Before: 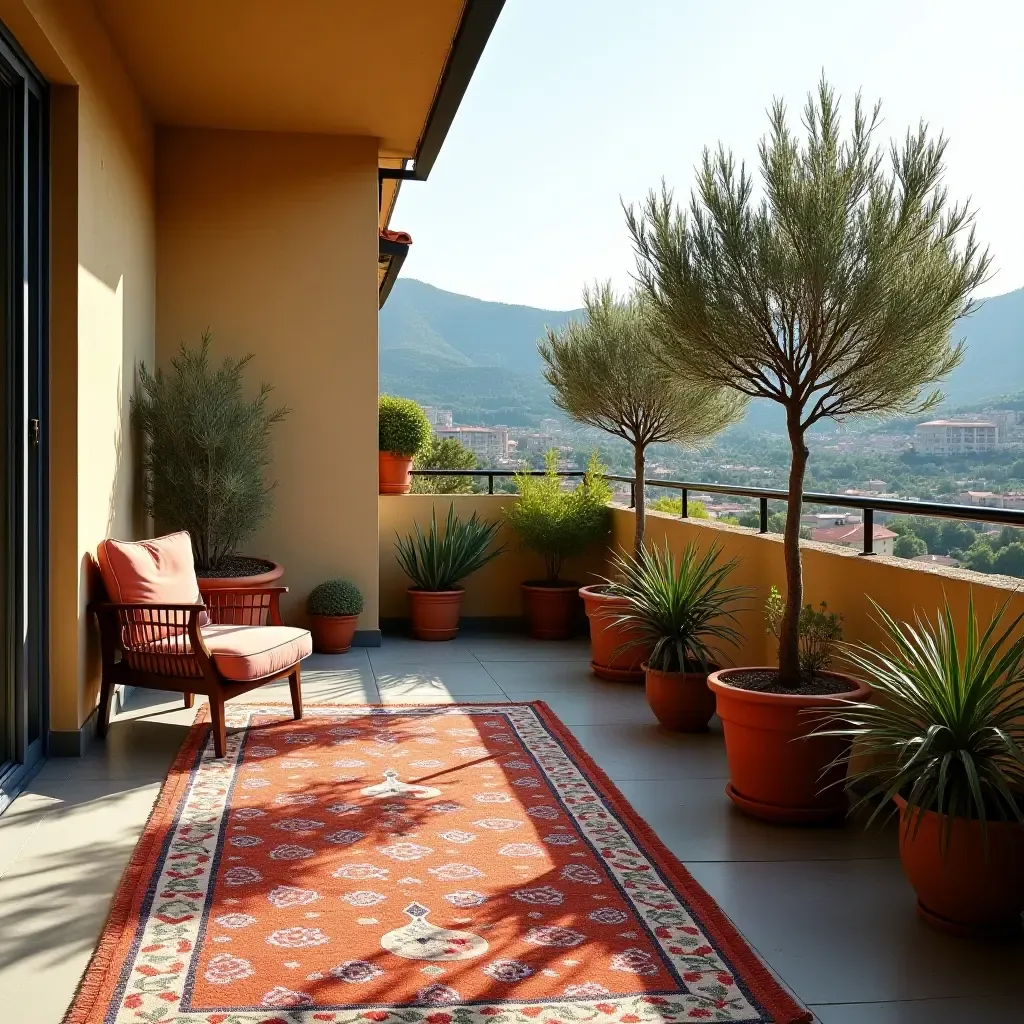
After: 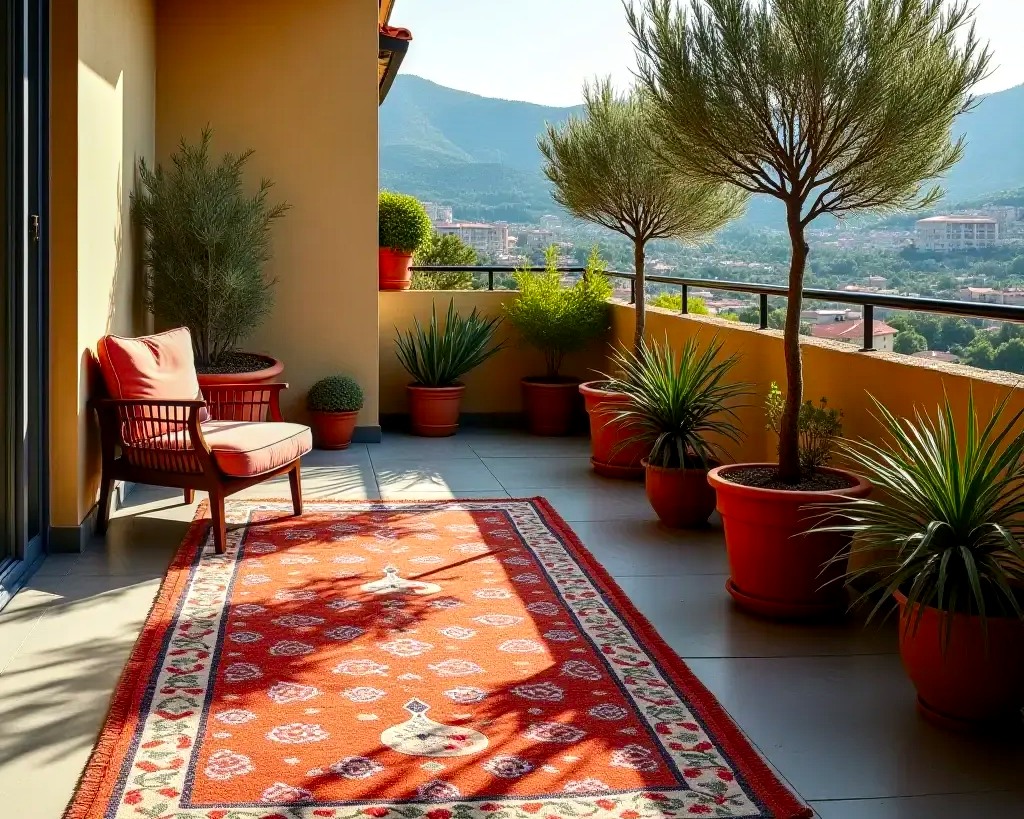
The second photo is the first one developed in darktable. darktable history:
crop and rotate: top 19.998%
local contrast: on, module defaults
contrast brightness saturation: contrast 0.09, saturation 0.28
